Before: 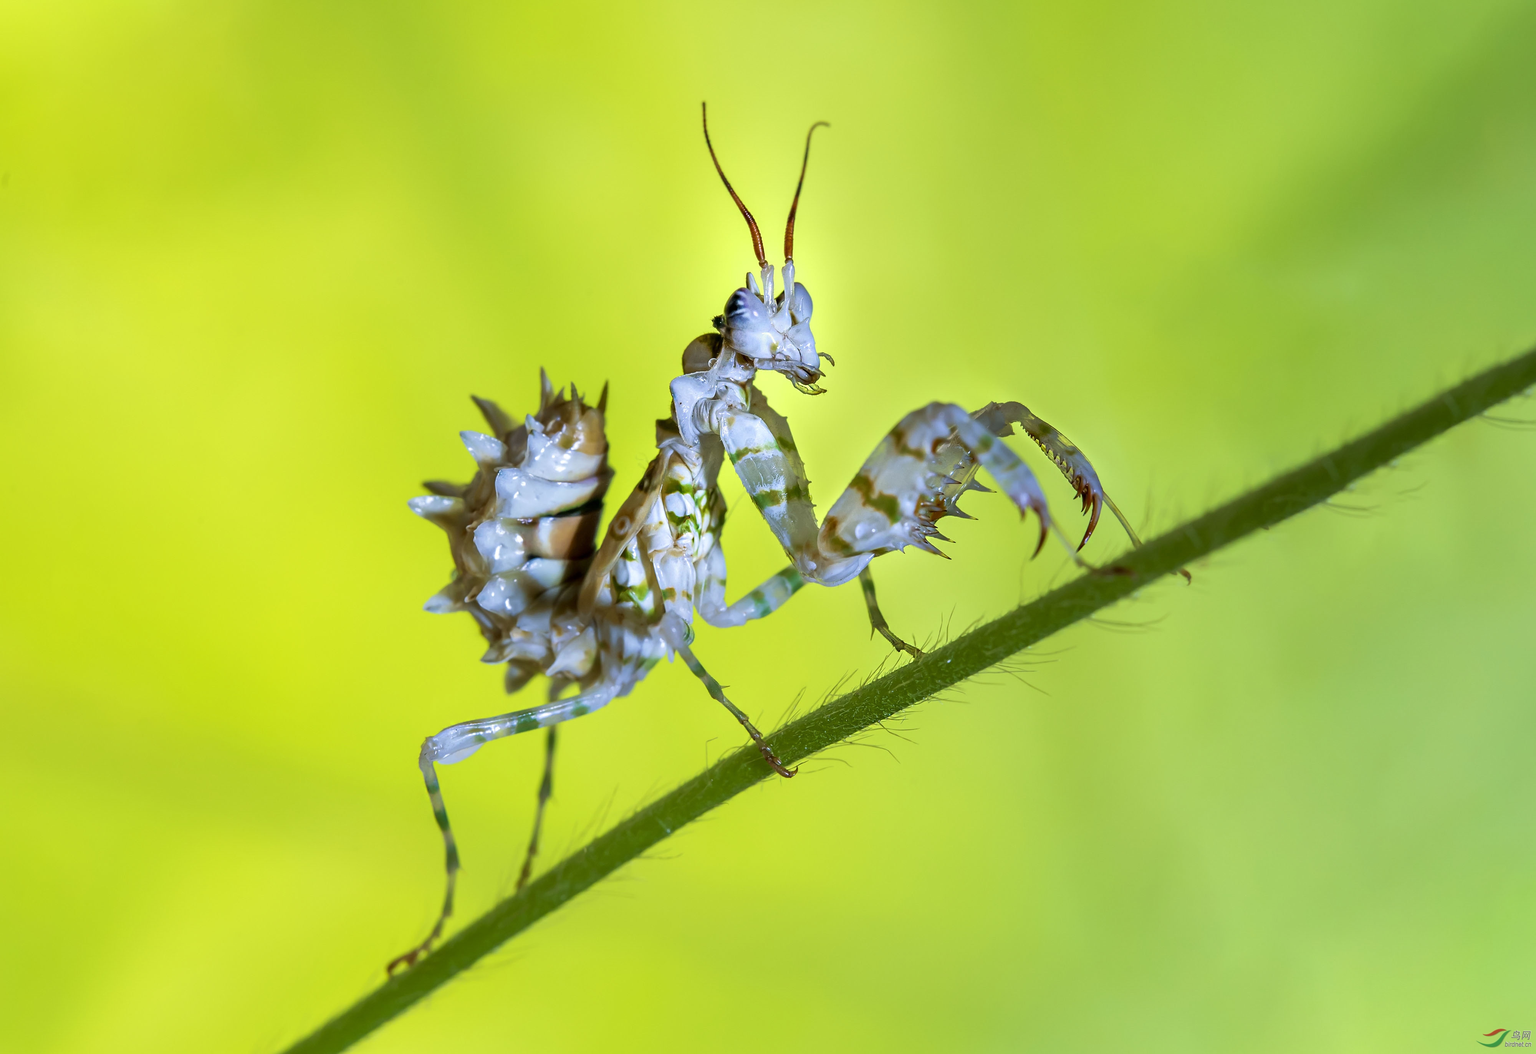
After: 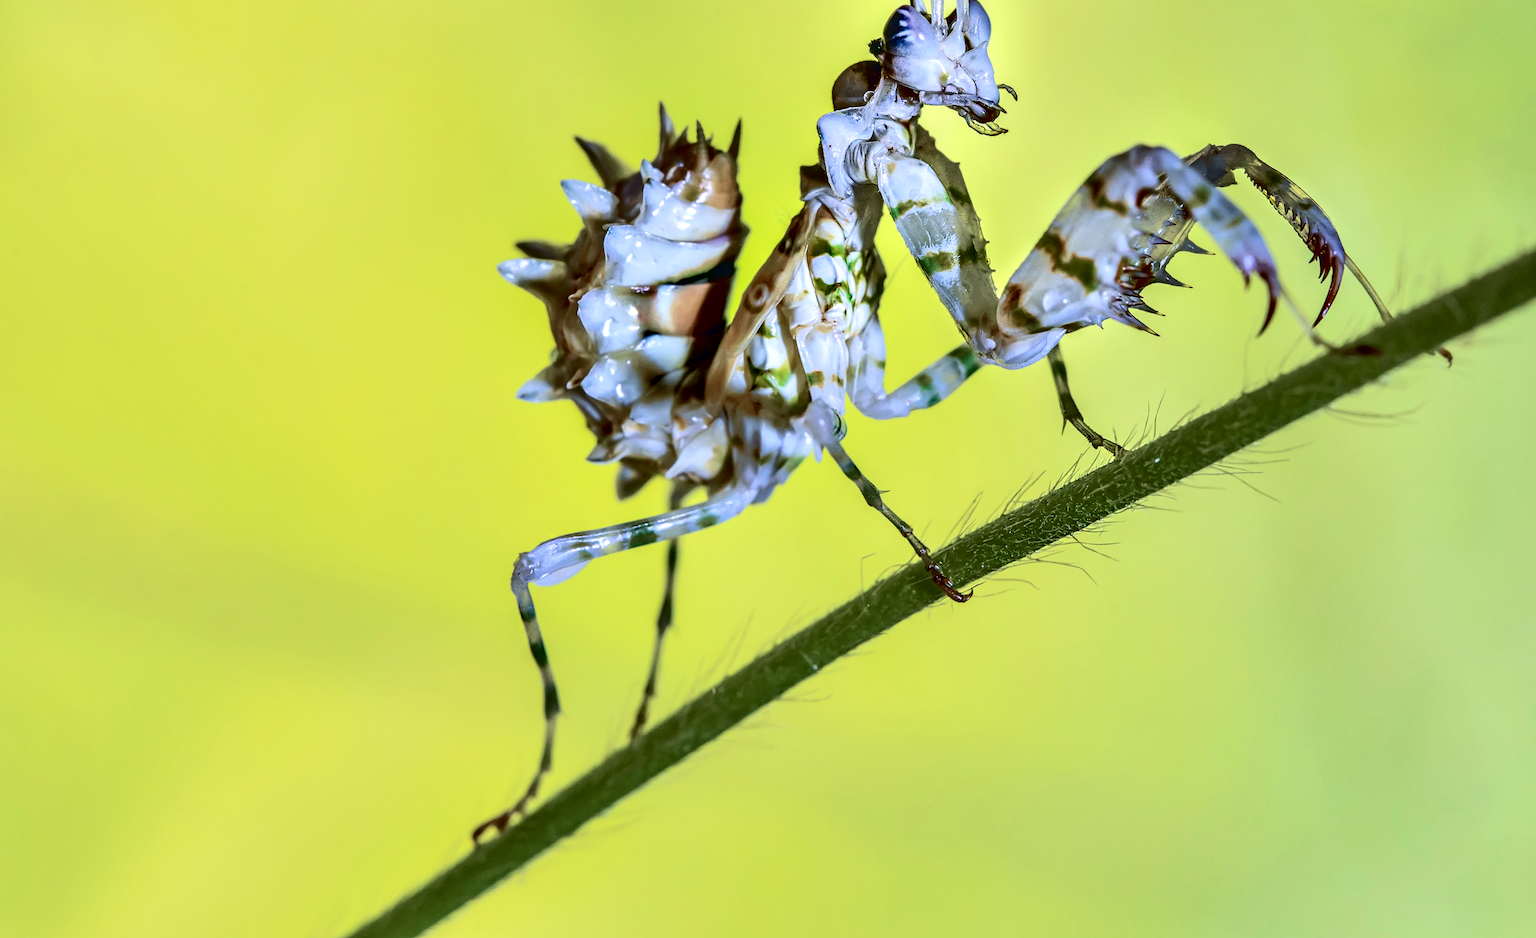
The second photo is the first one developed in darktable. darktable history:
tone curve: curves: ch0 [(0, 0) (0.049, 0.01) (0.154, 0.081) (0.491, 0.56) (0.739, 0.794) (0.992, 0.937)]; ch1 [(0, 0) (0.172, 0.123) (0.317, 0.272) (0.401, 0.422) (0.499, 0.497) (0.531, 0.54) (0.615, 0.603) (0.741, 0.783) (1, 1)]; ch2 [(0, 0) (0.411, 0.424) (0.462, 0.464) (0.502, 0.489) (0.544, 0.551) (0.686, 0.638) (1, 1)], color space Lab, independent channels, preserve colors none
local contrast: detail 130%
tone equalizer: -7 EV 0.156 EV, -6 EV 0.605 EV, -5 EV 1.13 EV, -4 EV 1.31 EV, -3 EV 1.16 EV, -2 EV 0.6 EV, -1 EV 0.158 EV
crop: top 26.957%, right 17.972%
contrast equalizer: y [[0.6 ×6], [0.55 ×6], [0 ×6], [0 ×6], [0 ×6]]
